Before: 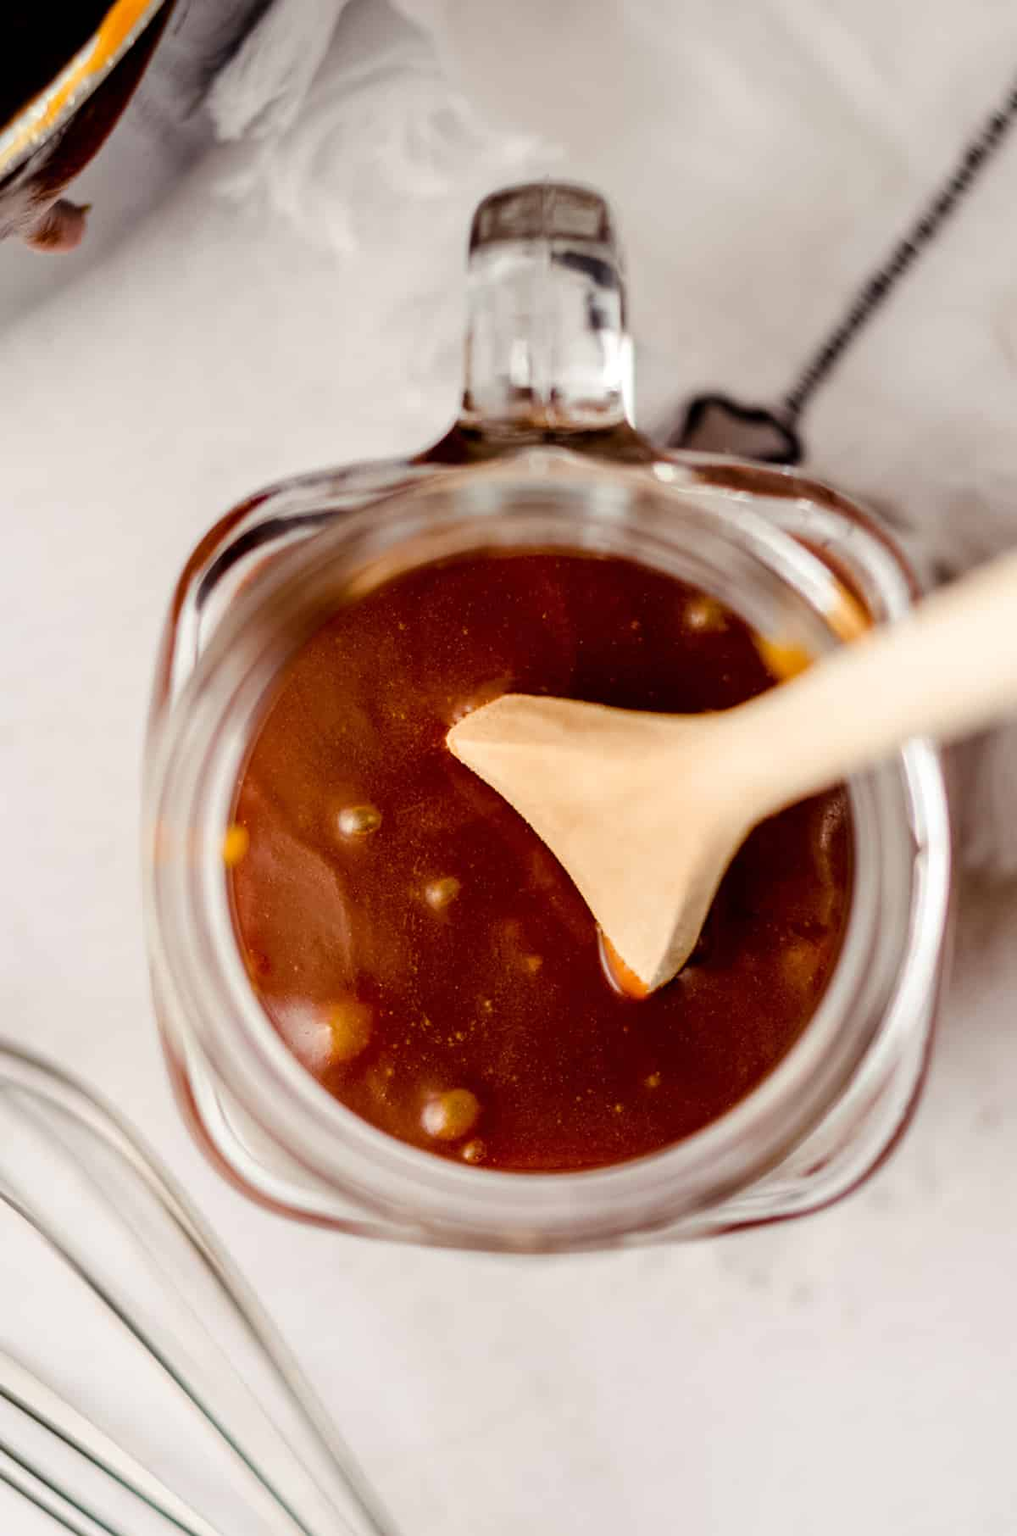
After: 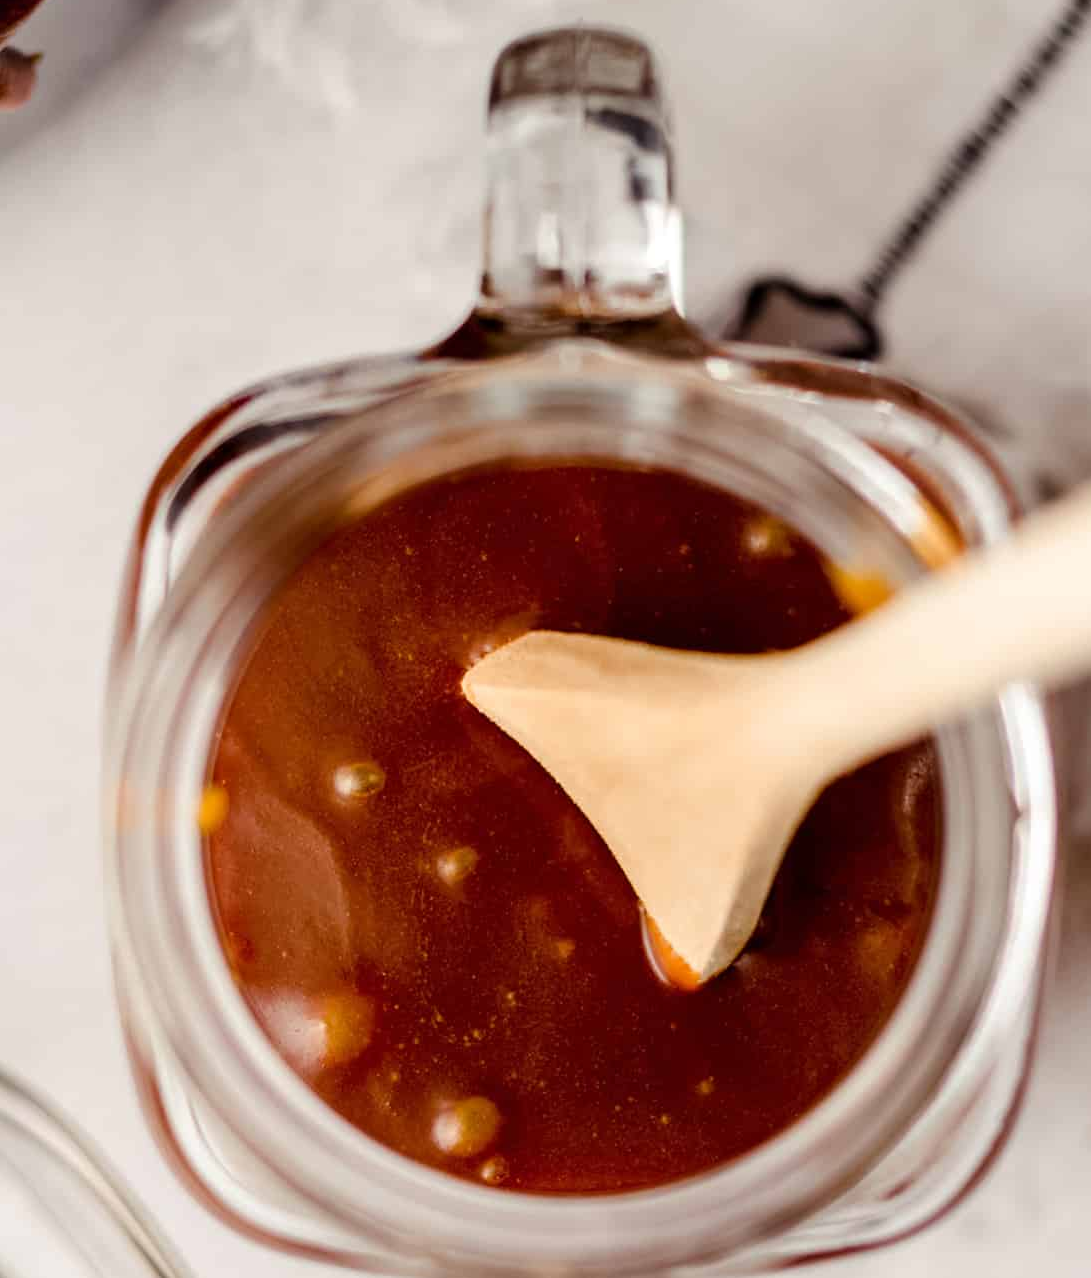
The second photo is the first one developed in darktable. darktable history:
crop: left 5.474%, top 10.404%, right 3.607%, bottom 19.044%
